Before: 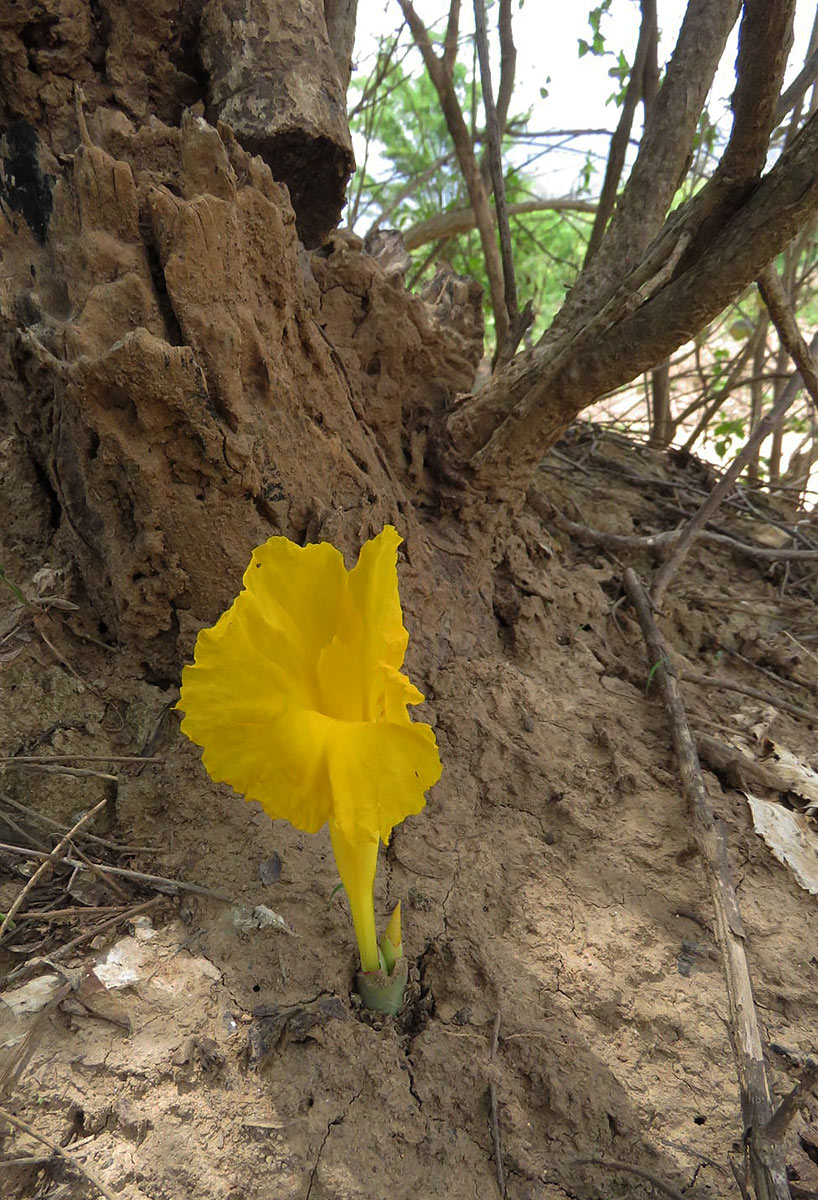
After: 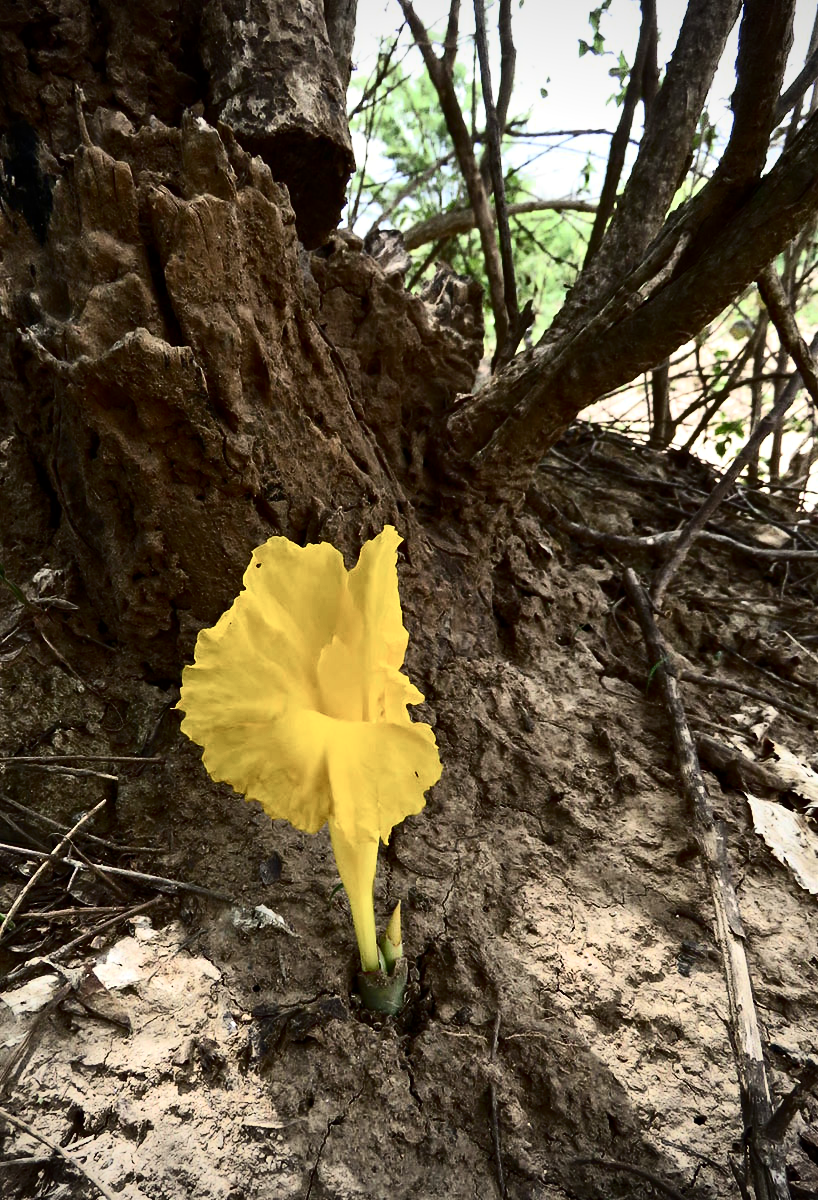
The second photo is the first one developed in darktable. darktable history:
contrast brightness saturation: contrast 0.51, saturation -0.103
vignetting: fall-off start 99.92%, fall-off radius 70.62%, brightness -0.575, width/height ratio 1.177, unbound false
contrast equalizer: y [[0.5, 0.5, 0.544, 0.569, 0.5, 0.5], [0.5 ×6], [0.5 ×6], [0 ×6], [0 ×6]]
